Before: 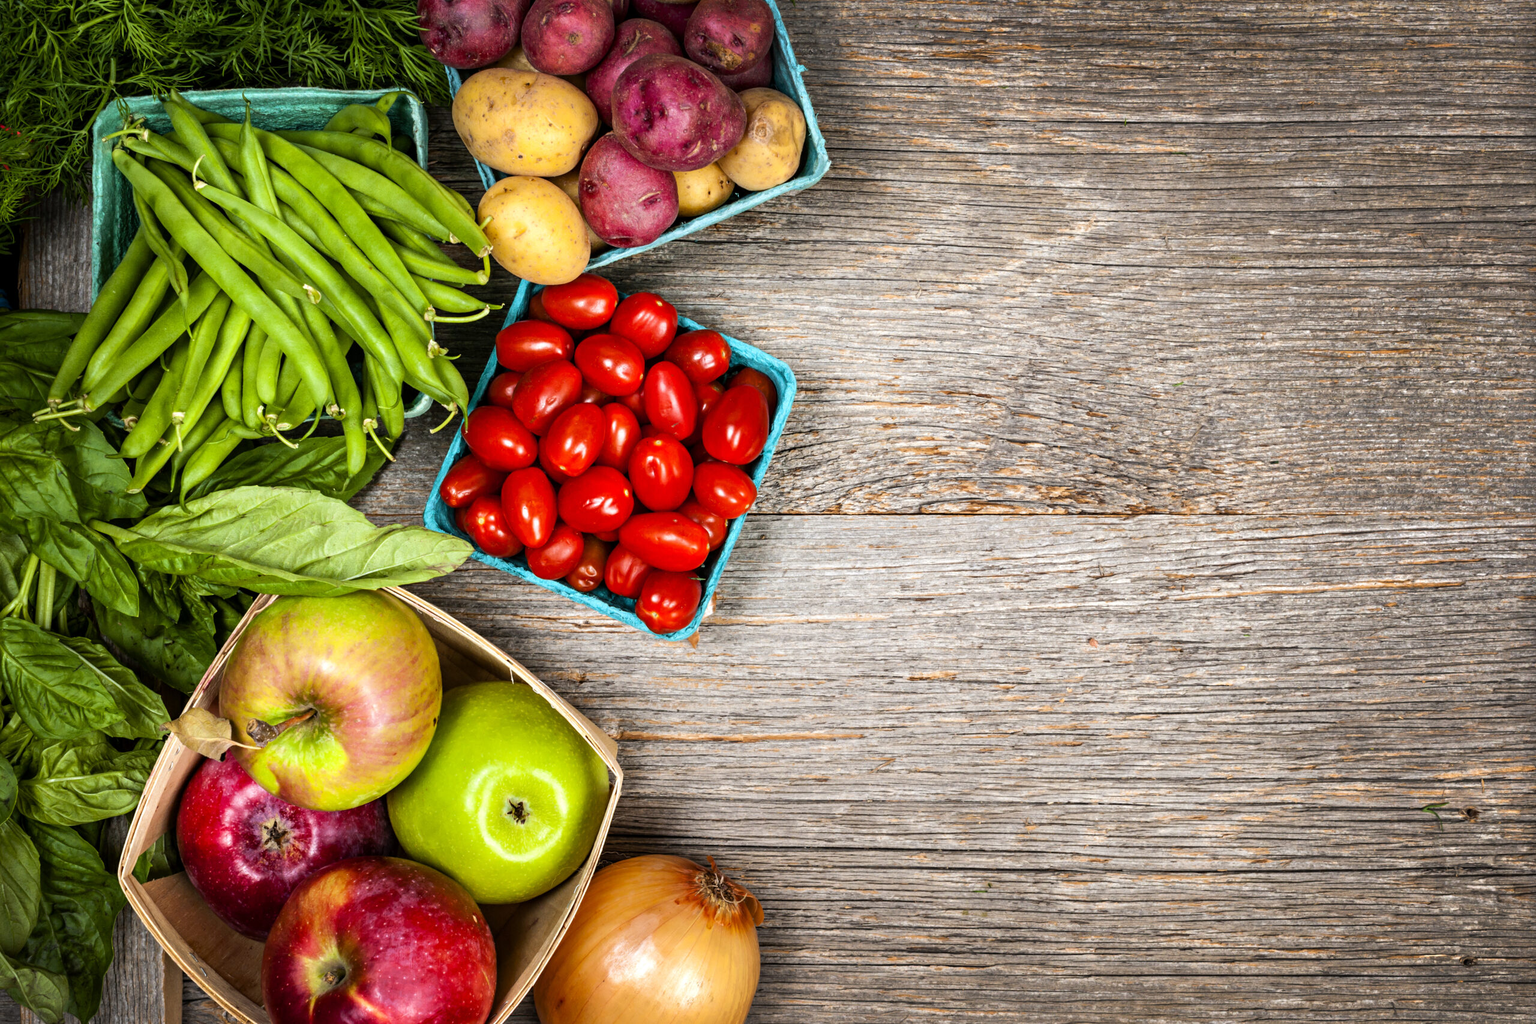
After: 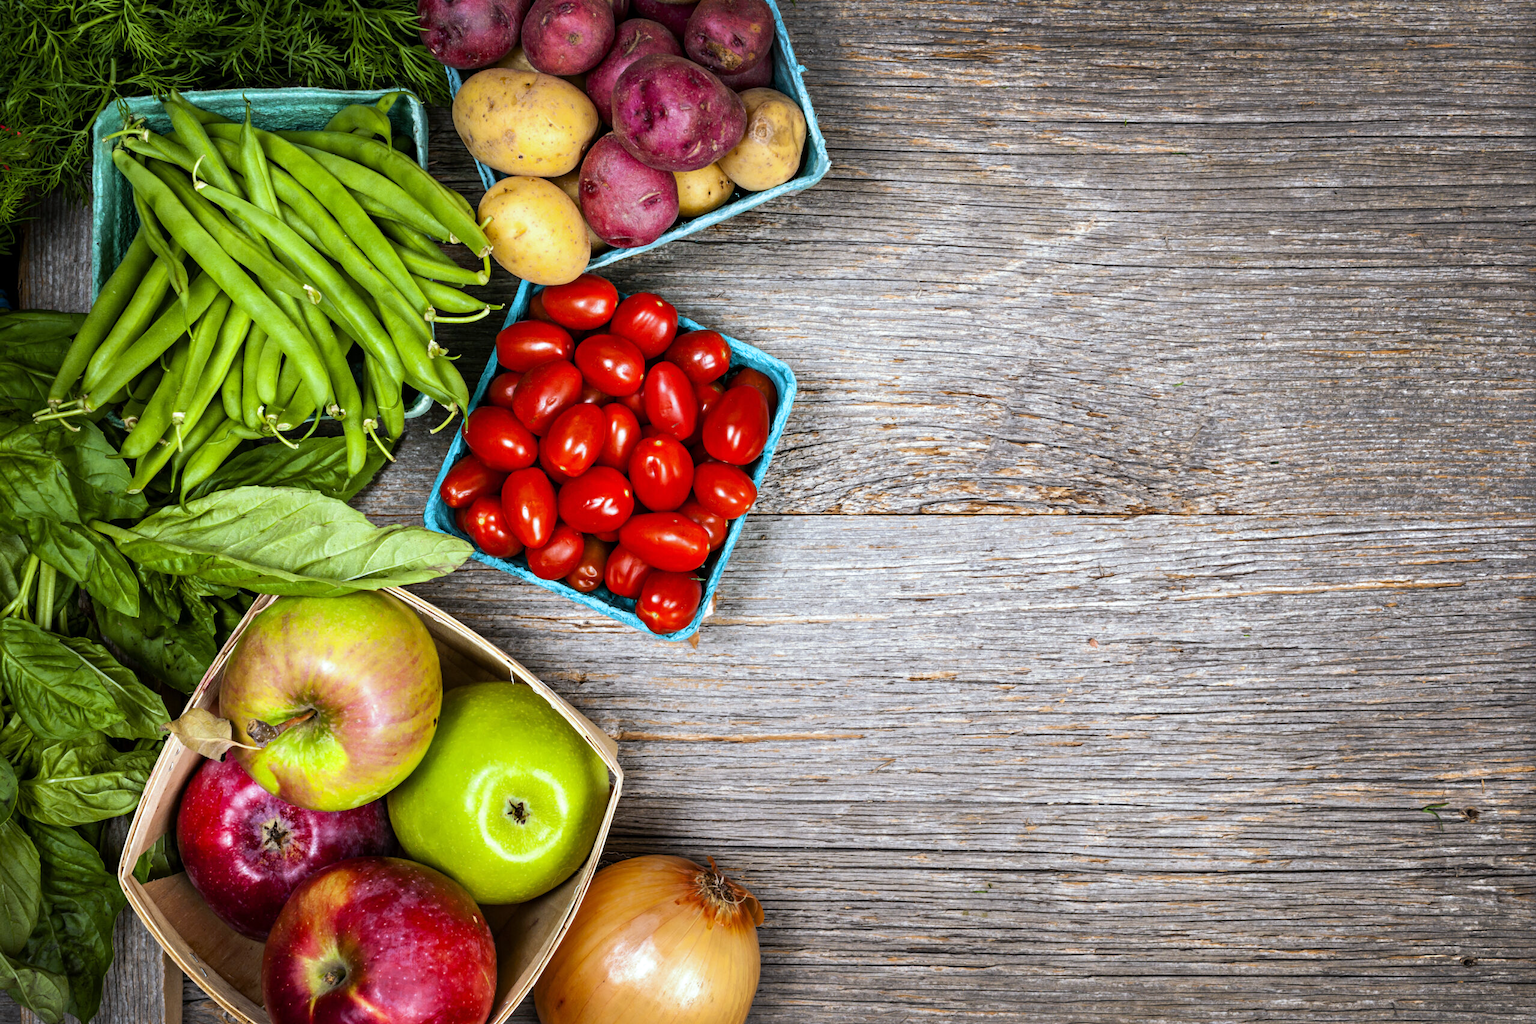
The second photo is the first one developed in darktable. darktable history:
split-toning: shadows › saturation 0.61, highlights › saturation 0.58, balance -28.74, compress 87.36%
white balance: red 0.954, blue 1.079
